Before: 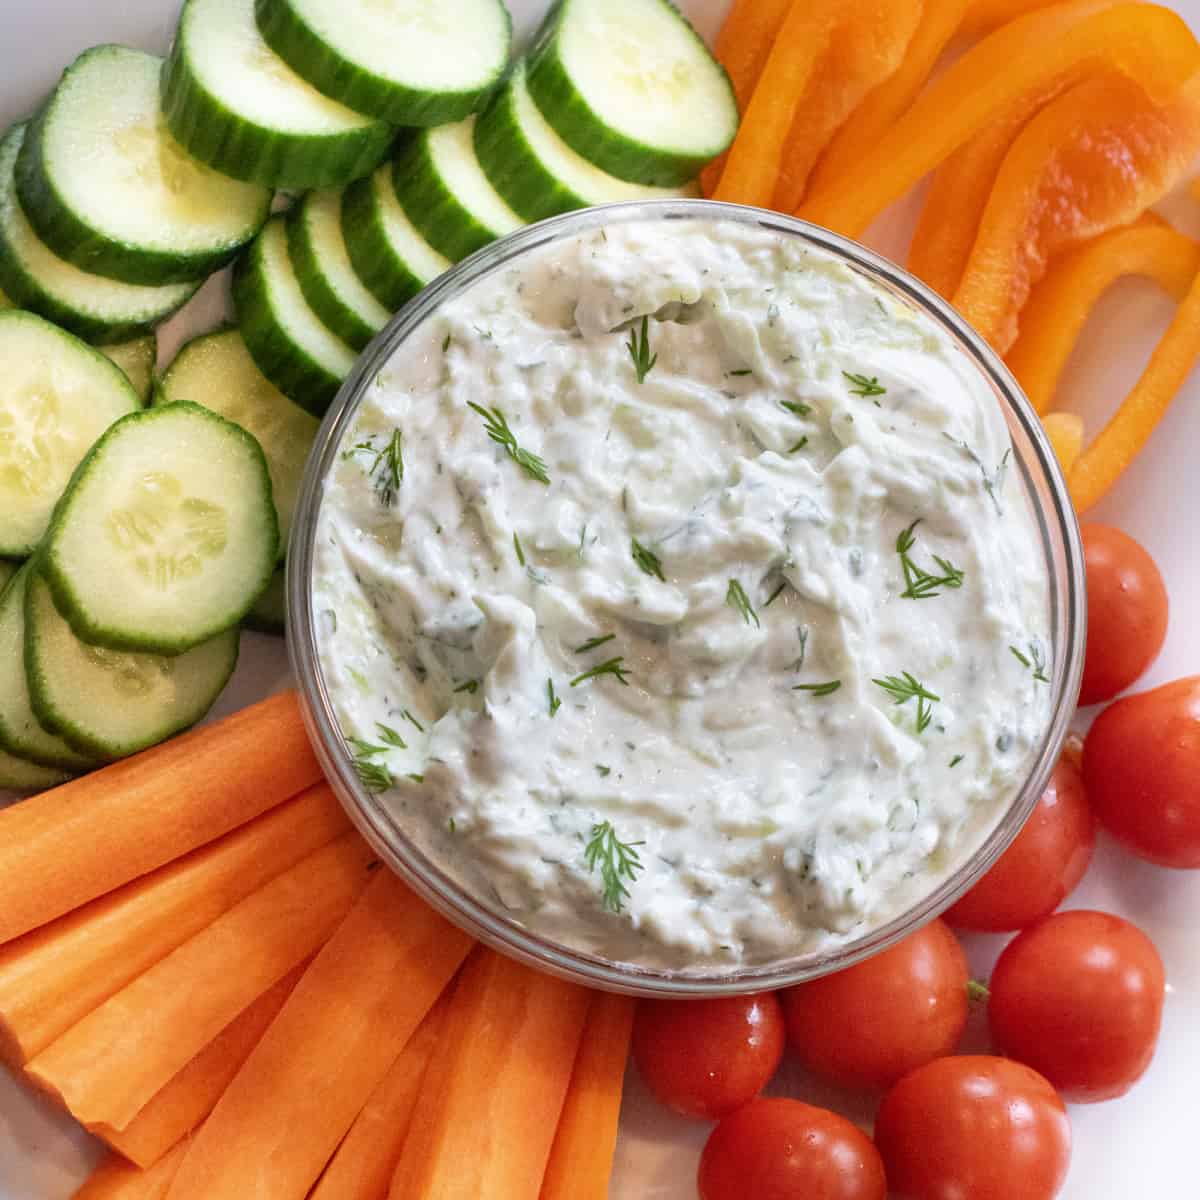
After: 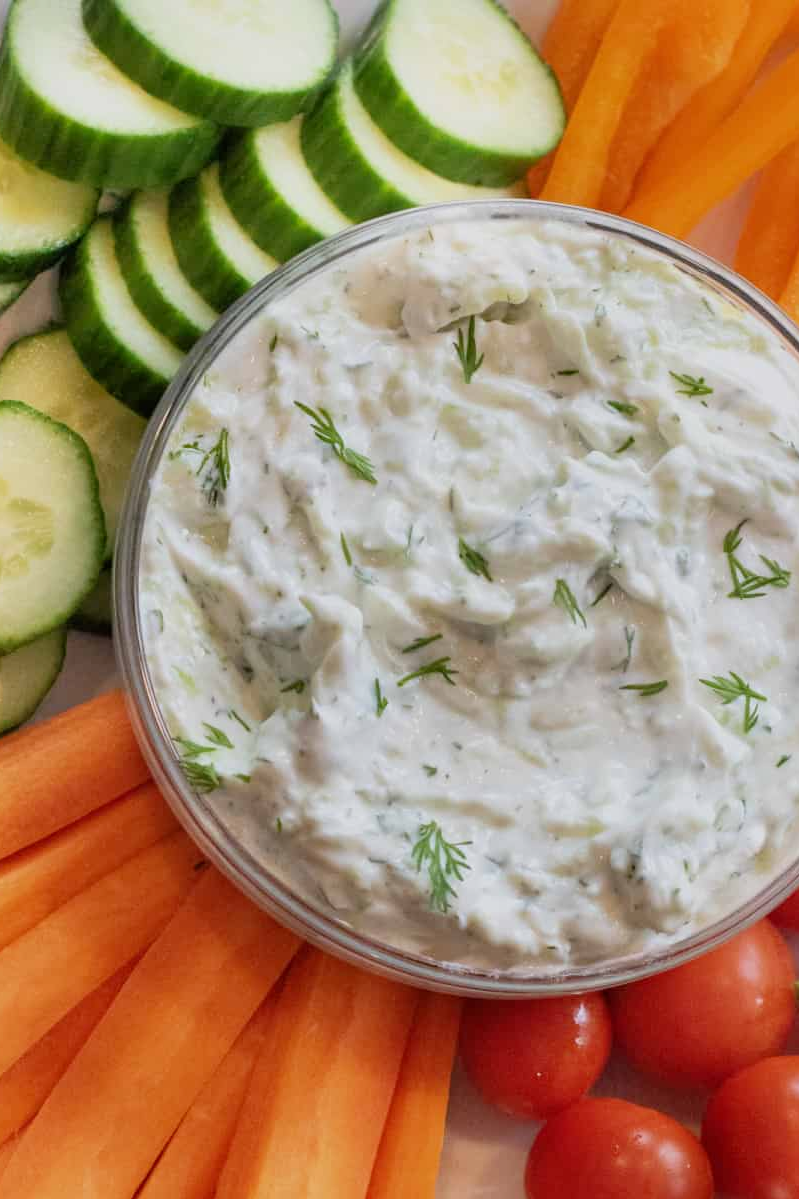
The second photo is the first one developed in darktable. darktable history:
crop and rotate: left 14.436%, right 18.898%
filmic rgb: black relative exposure -15 EV, white relative exposure 3 EV, threshold 6 EV, target black luminance 0%, hardness 9.27, latitude 99%, contrast 0.912, shadows ↔ highlights balance 0.505%, add noise in highlights 0, color science v3 (2019), use custom middle-gray values true, iterations of high-quality reconstruction 0, contrast in highlights soft, enable highlight reconstruction true
